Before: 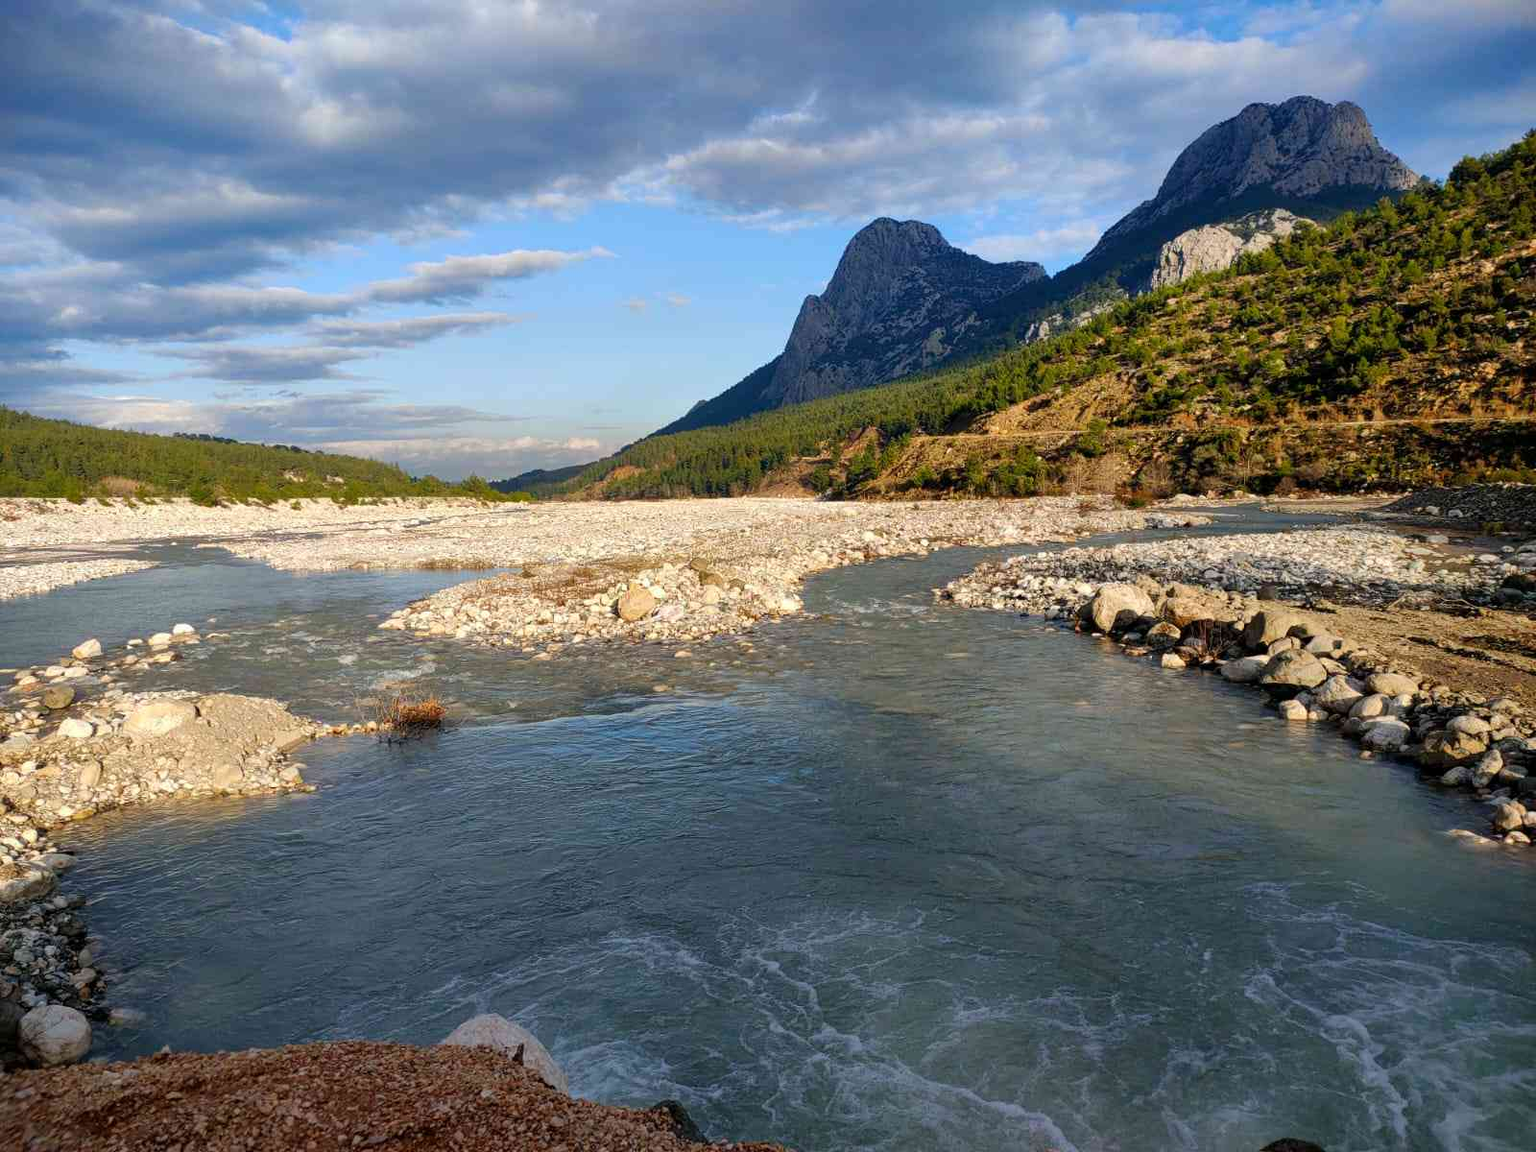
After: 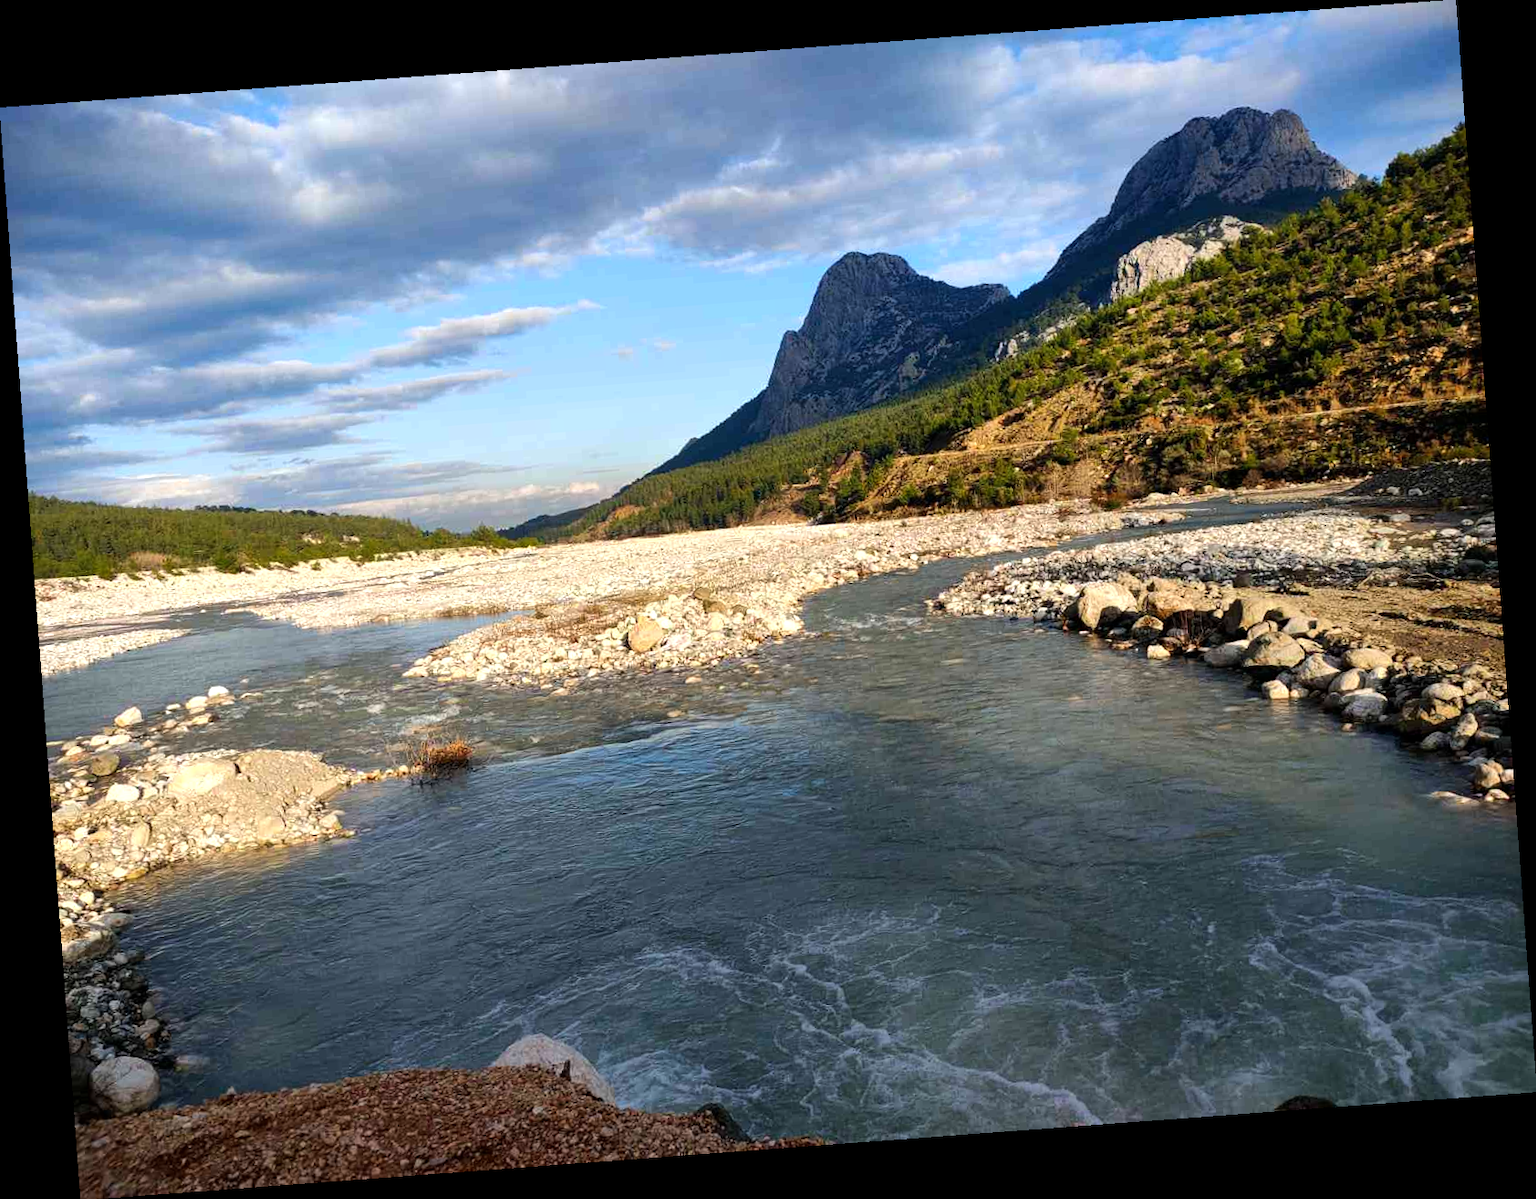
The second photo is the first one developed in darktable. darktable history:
rotate and perspective: rotation -4.25°, automatic cropping off
tone equalizer: -8 EV -0.417 EV, -7 EV -0.389 EV, -6 EV -0.333 EV, -5 EV -0.222 EV, -3 EV 0.222 EV, -2 EV 0.333 EV, -1 EV 0.389 EV, +0 EV 0.417 EV, edges refinement/feathering 500, mask exposure compensation -1.57 EV, preserve details no
